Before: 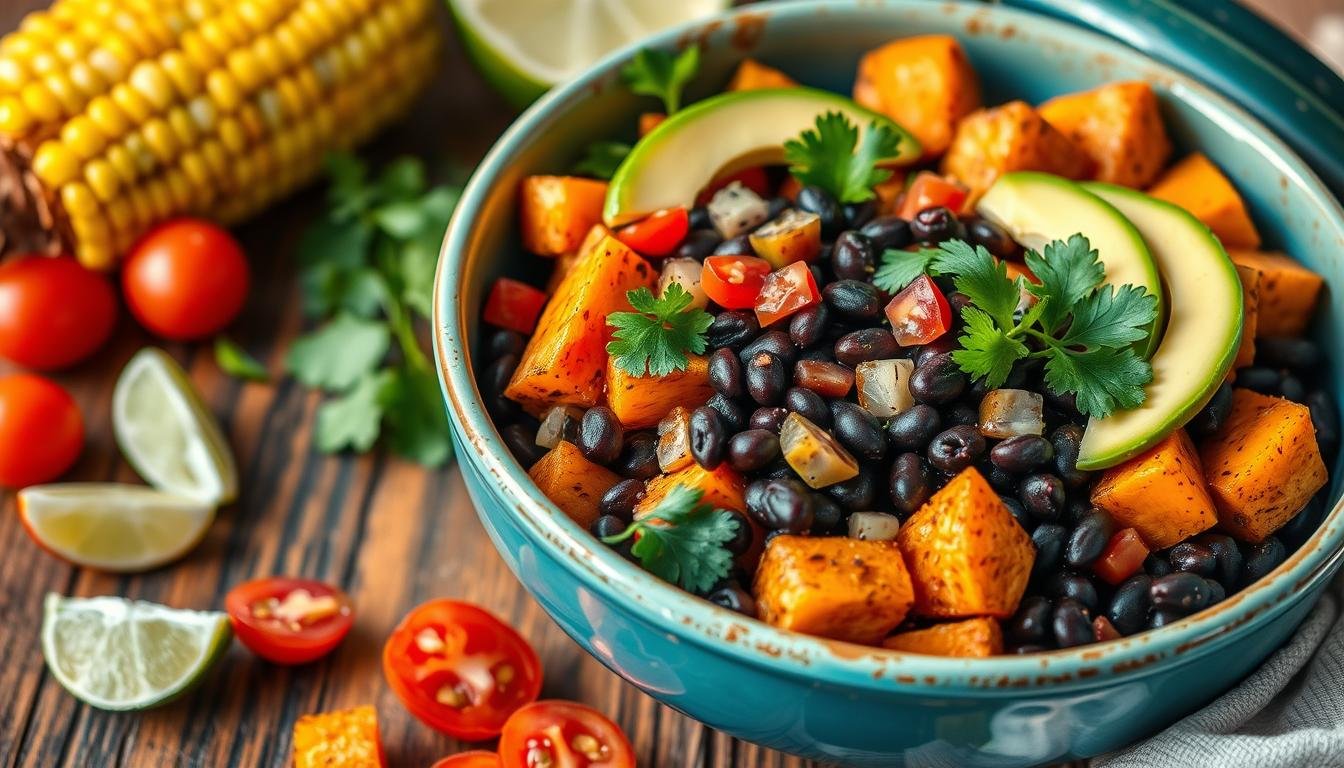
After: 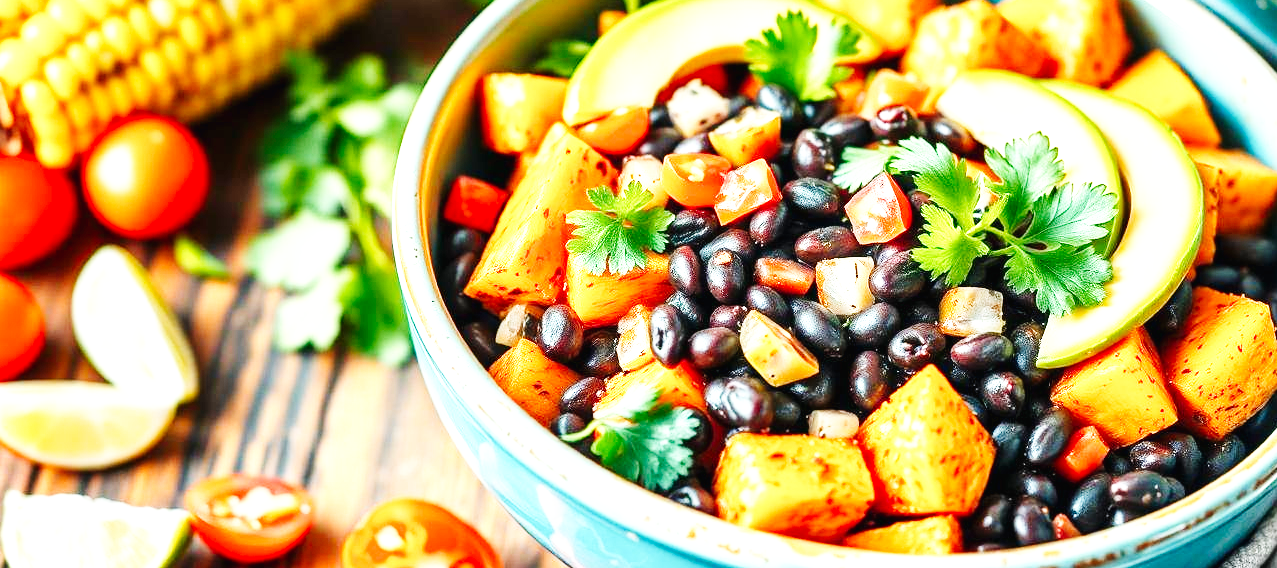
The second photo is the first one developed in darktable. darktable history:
crop and rotate: left 2.991%, top 13.302%, right 1.981%, bottom 12.636%
exposure: exposure 1.15 EV, compensate highlight preservation false
tone equalizer: on, module defaults
base curve: curves: ch0 [(0, 0.003) (0.001, 0.002) (0.006, 0.004) (0.02, 0.022) (0.048, 0.086) (0.094, 0.234) (0.162, 0.431) (0.258, 0.629) (0.385, 0.8) (0.548, 0.918) (0.751, 0.988) (1, 1)], preserve colors none
